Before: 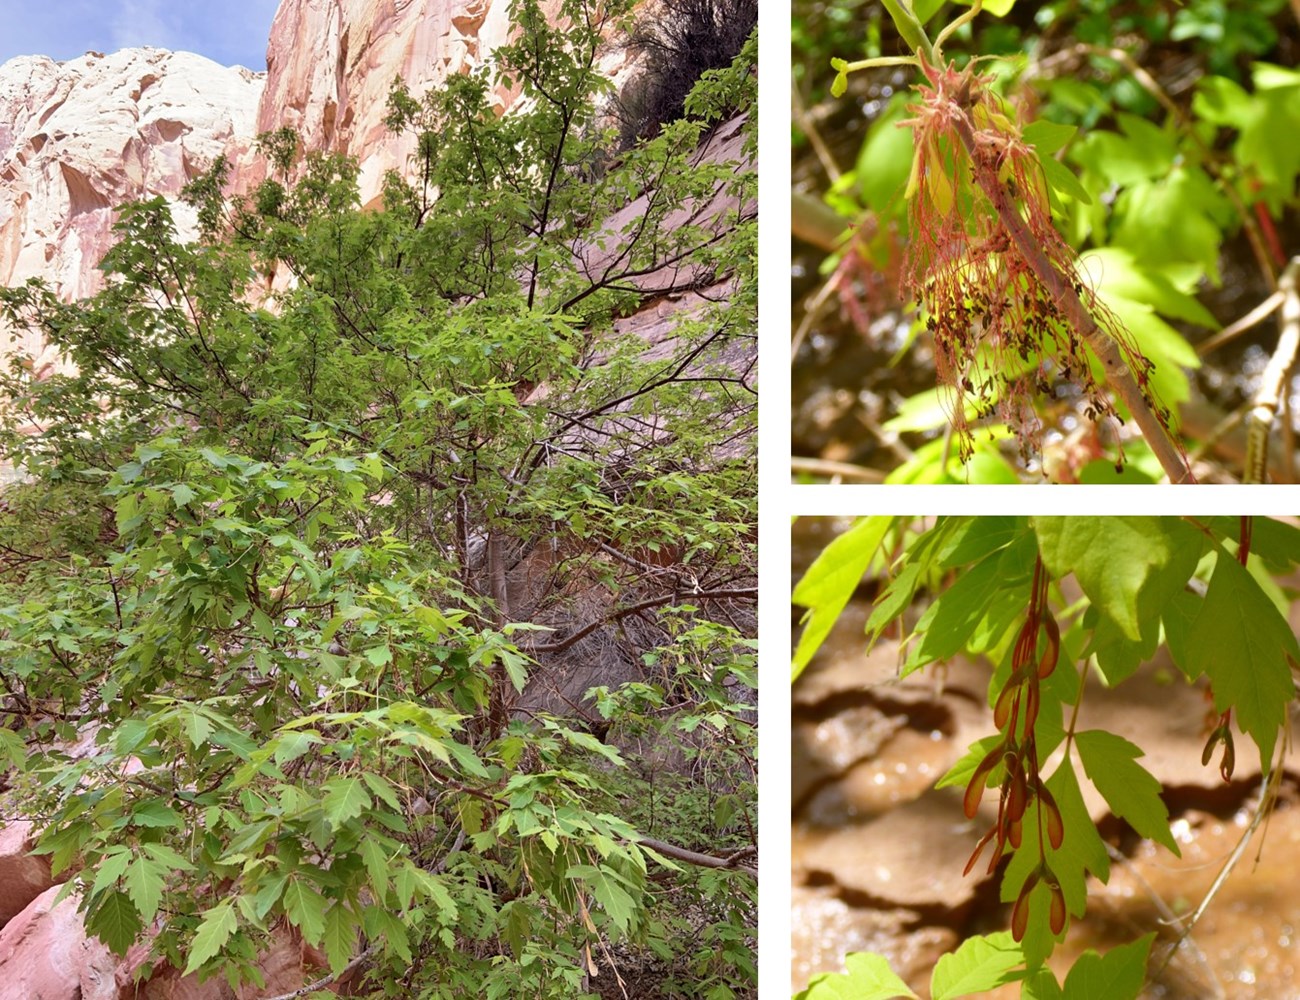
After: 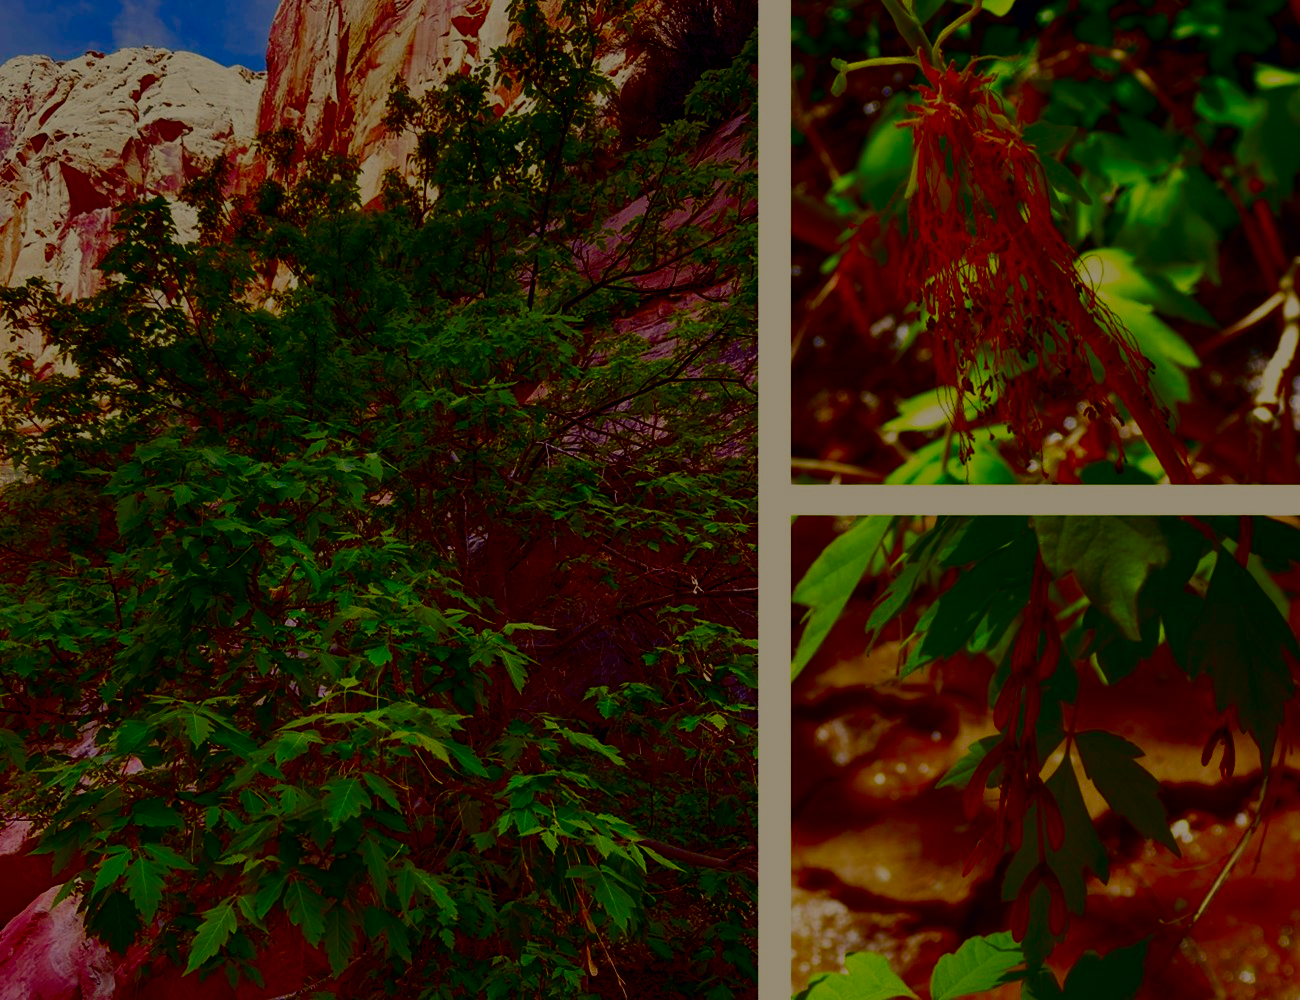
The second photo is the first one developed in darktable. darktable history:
tone equalizer: edges refinement/feathering 500, mask exposure compensation -1.57 EV, preserve details no
exposure: exposure -1.961 EV, compensate highlight preservation false
base curve: curves: ch0 [(0, 0.003) (0.001, 0.002) (0.006, 0.004) (0.02, 0.022) (0.048, 0.086) (0.094, 0.234) (0.162, 0.431) (0.258, 0.629) (0.385, 0.8) (0.548, 0.918) (0.751, 0.988) (1, 1)], preserve colors none
color correction: highlights a* 2.69, highlights b* 23.52
contrast brightness saturation: brightness -0.988, saturation 0.98
